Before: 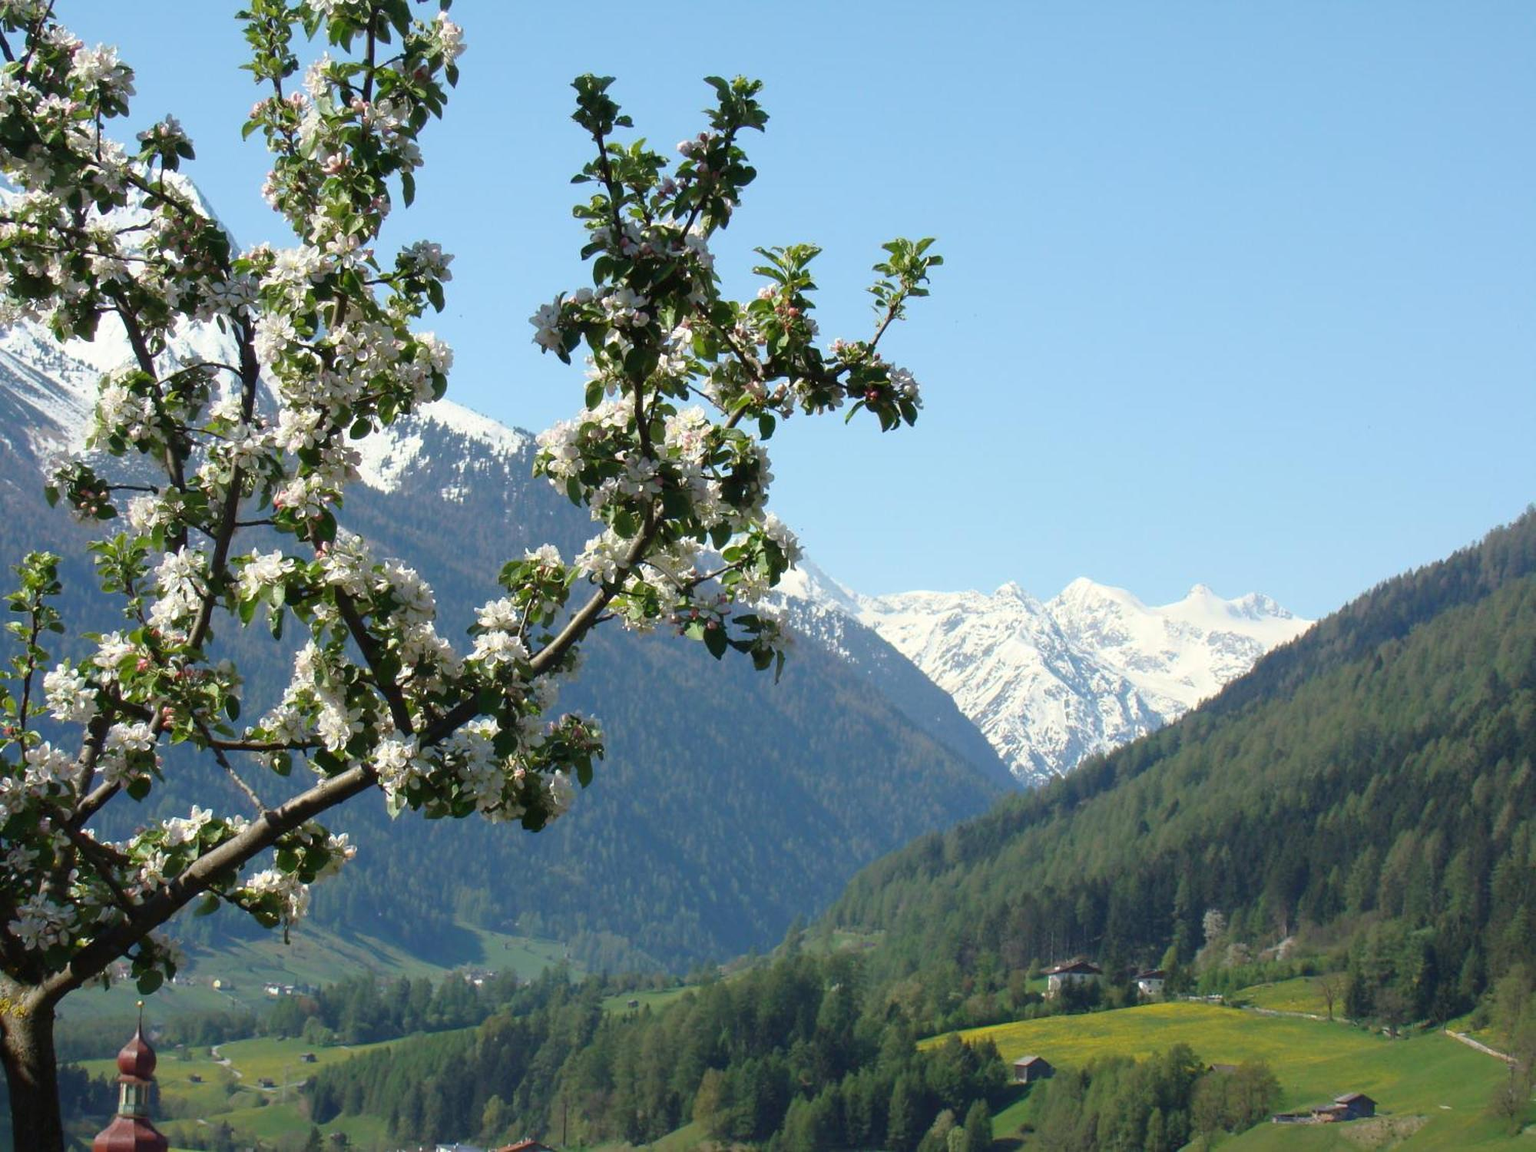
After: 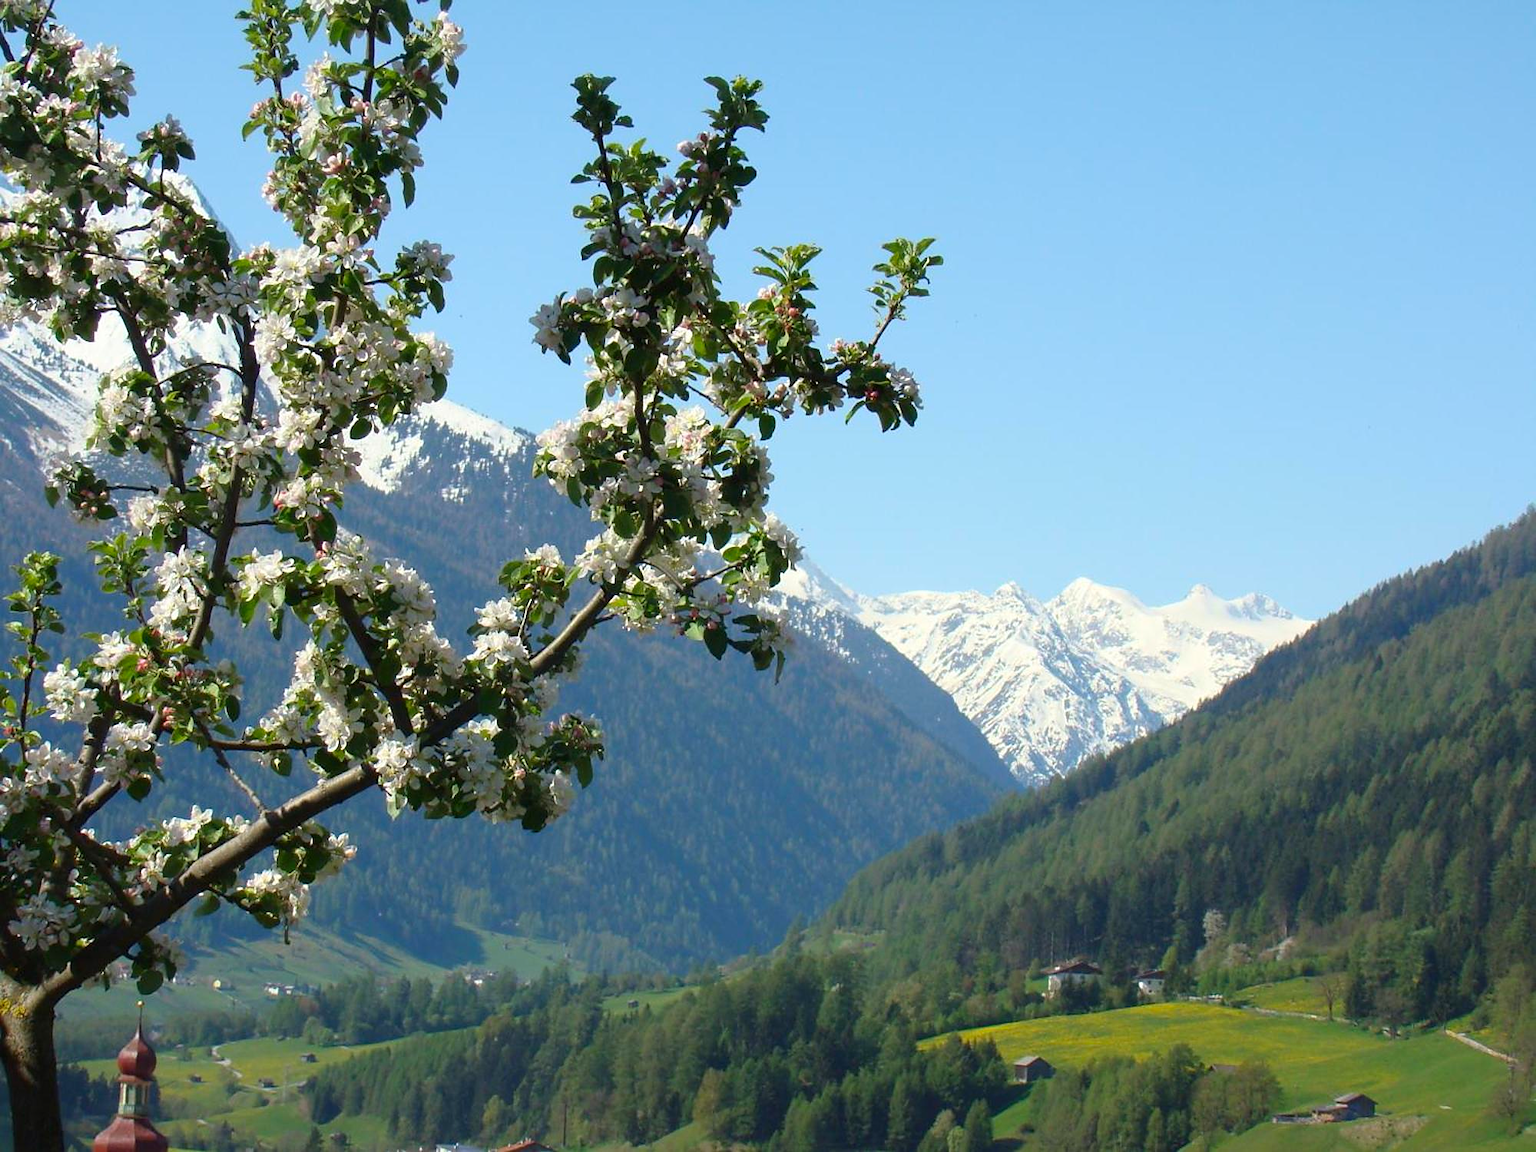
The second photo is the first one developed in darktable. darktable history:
sharpen: radius 1.458, amount 0.398, threshold 1.271
contrast brightness saturation: contrast 0.04, saturation 0.16
exposure: compensate highlight preservation false
